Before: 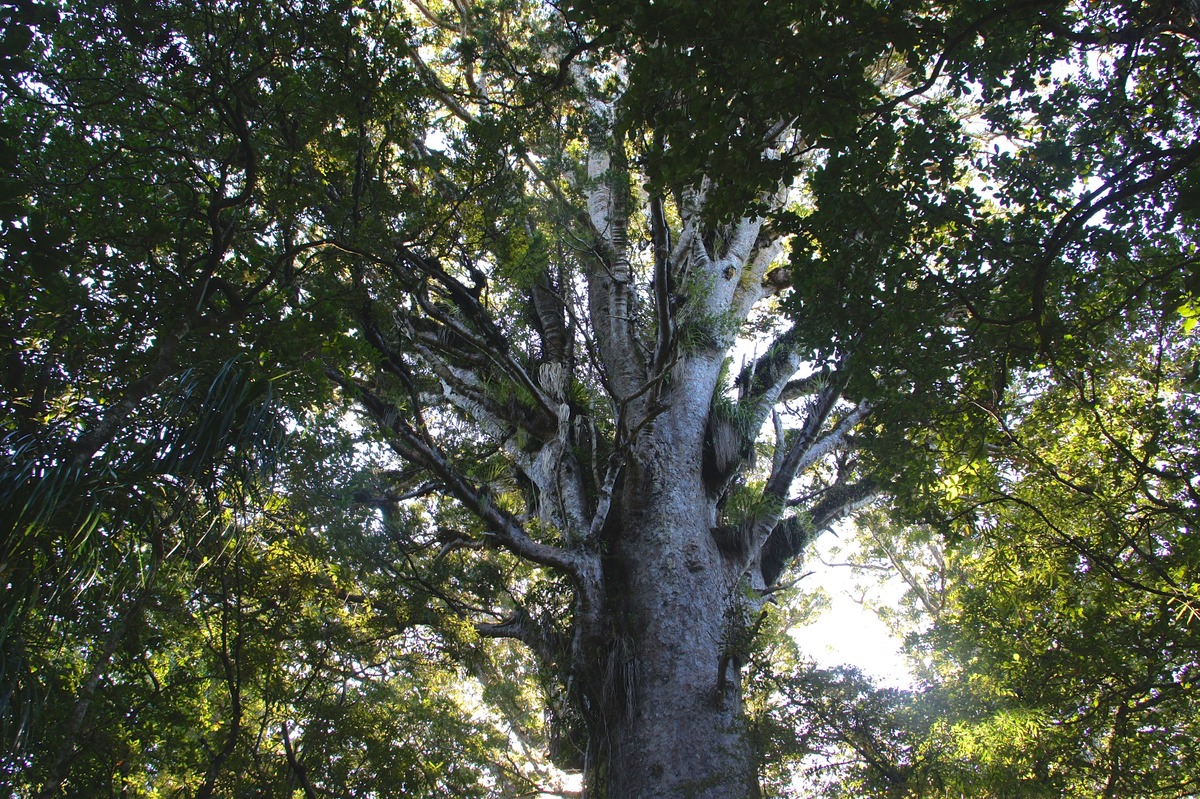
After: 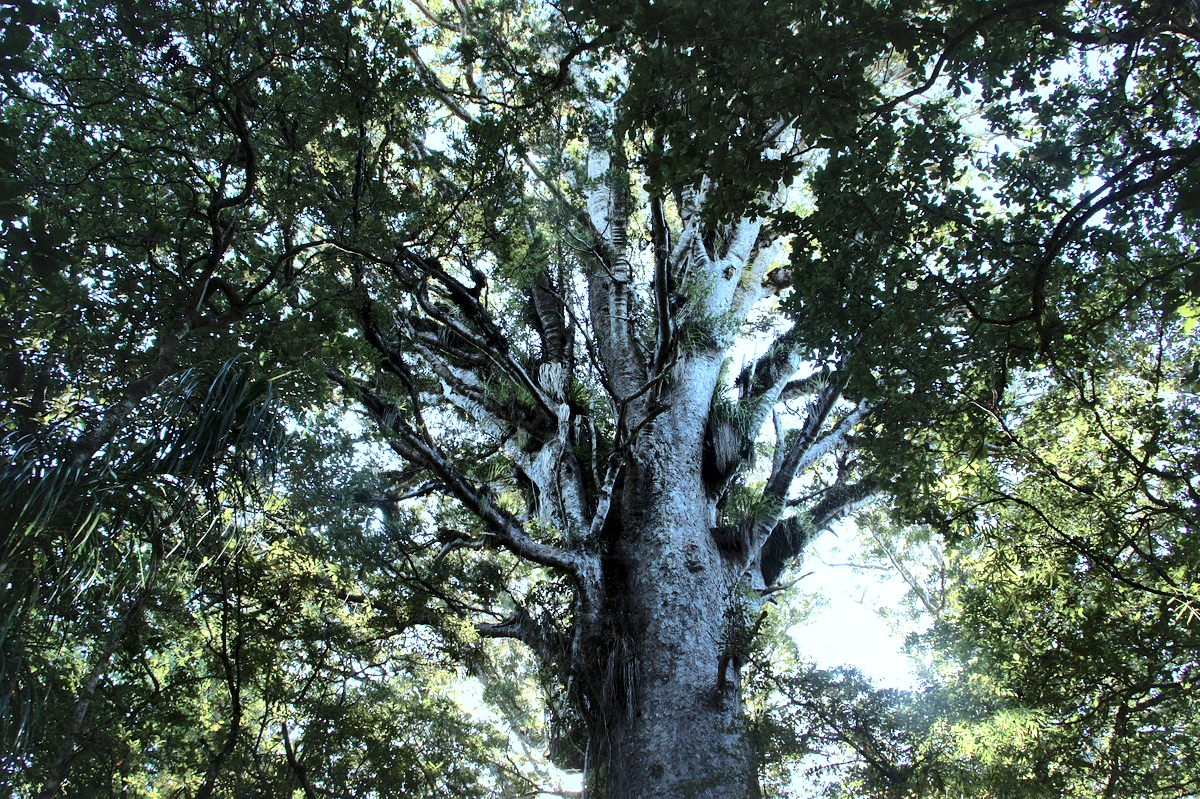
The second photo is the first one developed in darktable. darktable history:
local contrast: mode bilateral grid, contrast 45, coarseness 70, detail 212%, midtone range 0.2
color correction: highlights a* -12.24, highlights b* -17.77, saturation 0.711
contrast brightness saturation: contrast 0.197, brightness 0.156, saturation 0.218
